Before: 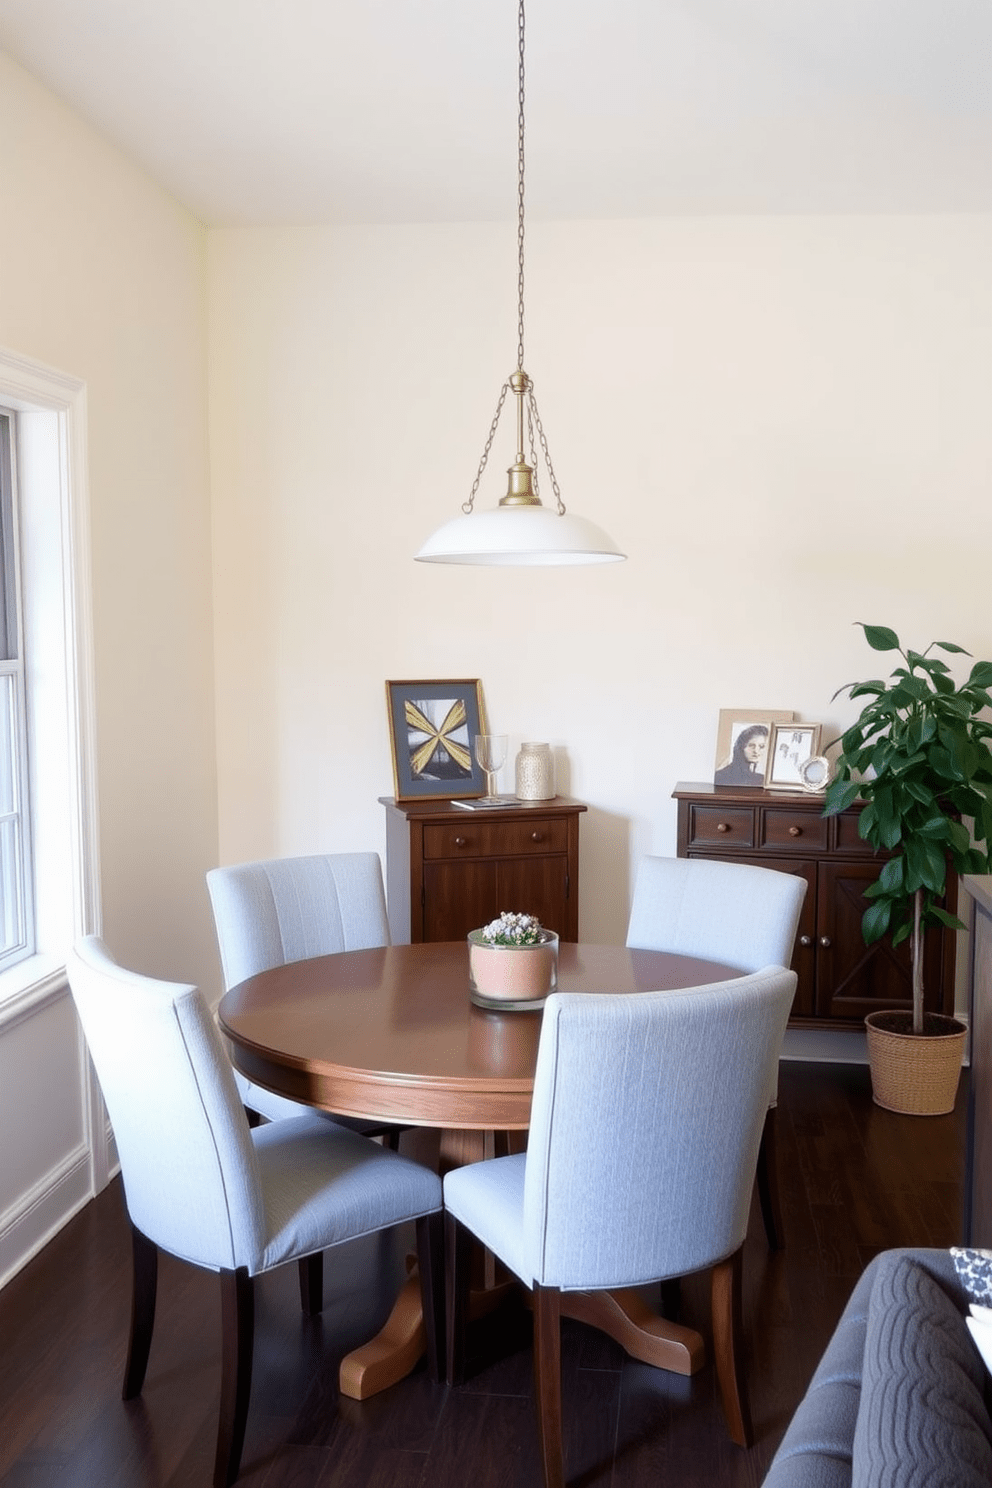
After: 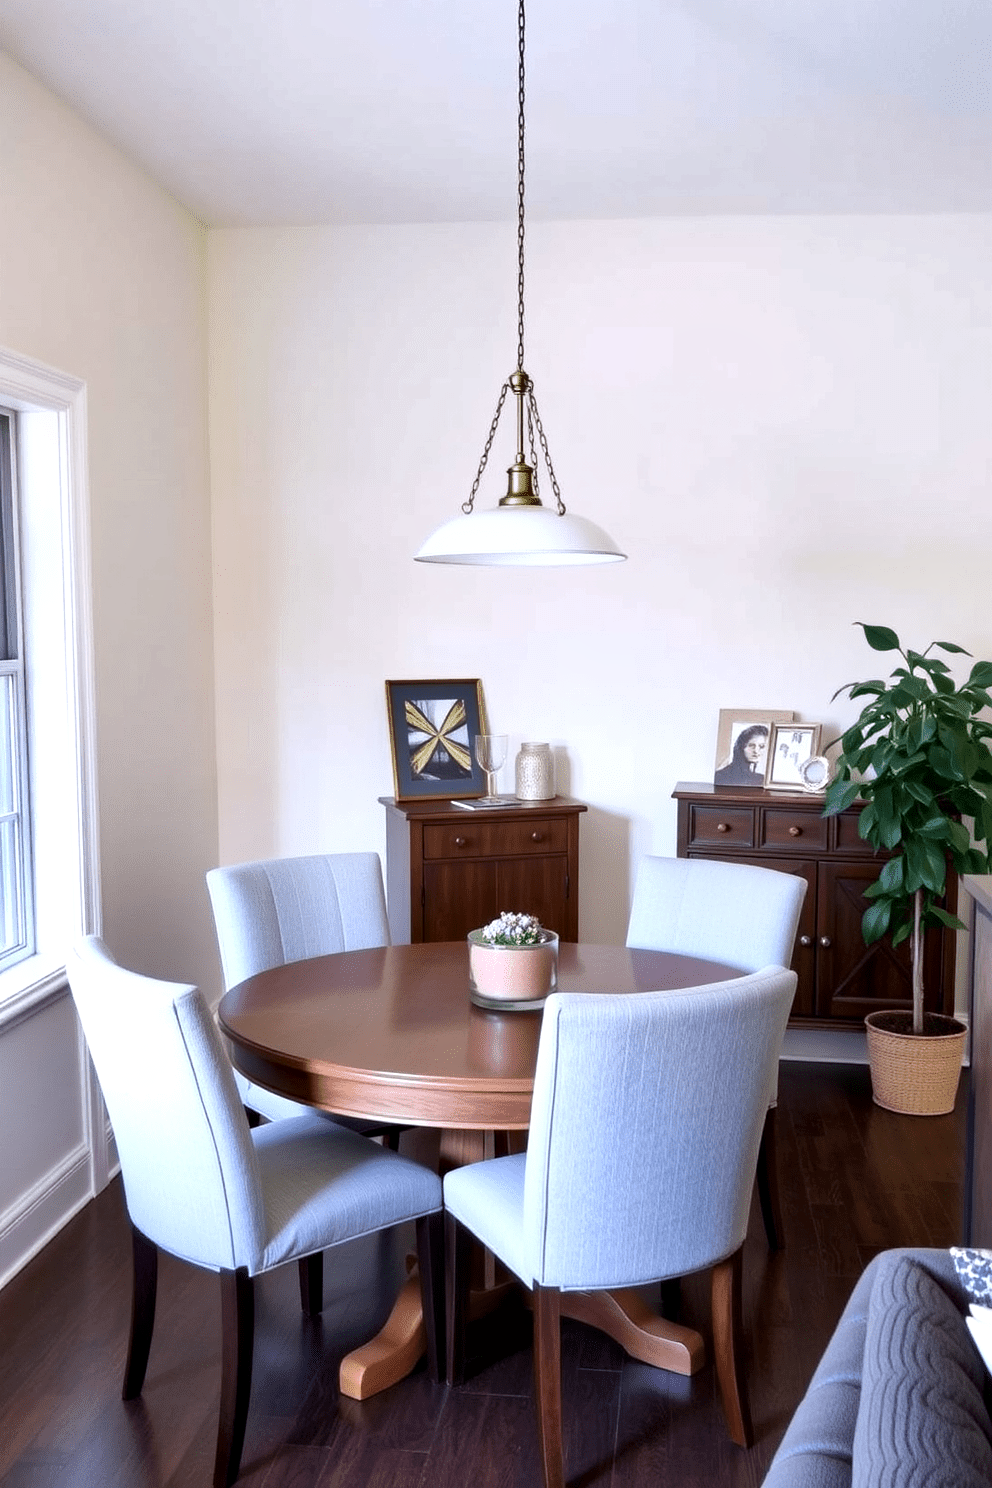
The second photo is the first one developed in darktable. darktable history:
exposure: exposure 0.201 EV, compensate exposure bias true, compensate highlight preservation false
shadows and highlights: soften with gaussian
color calibration: gray › normalize channels true, illuminant as shot in camera, x 0.358, y 0.373, temperature 4628.91 K, gamut compression 0.026
contrast equalizer: y [[0.526, 0.53, 0.532, 0.532, 0.53, 0.525], [0.5 ×6], [0.5 ×6], [0 ×6], [0 ×6]]
